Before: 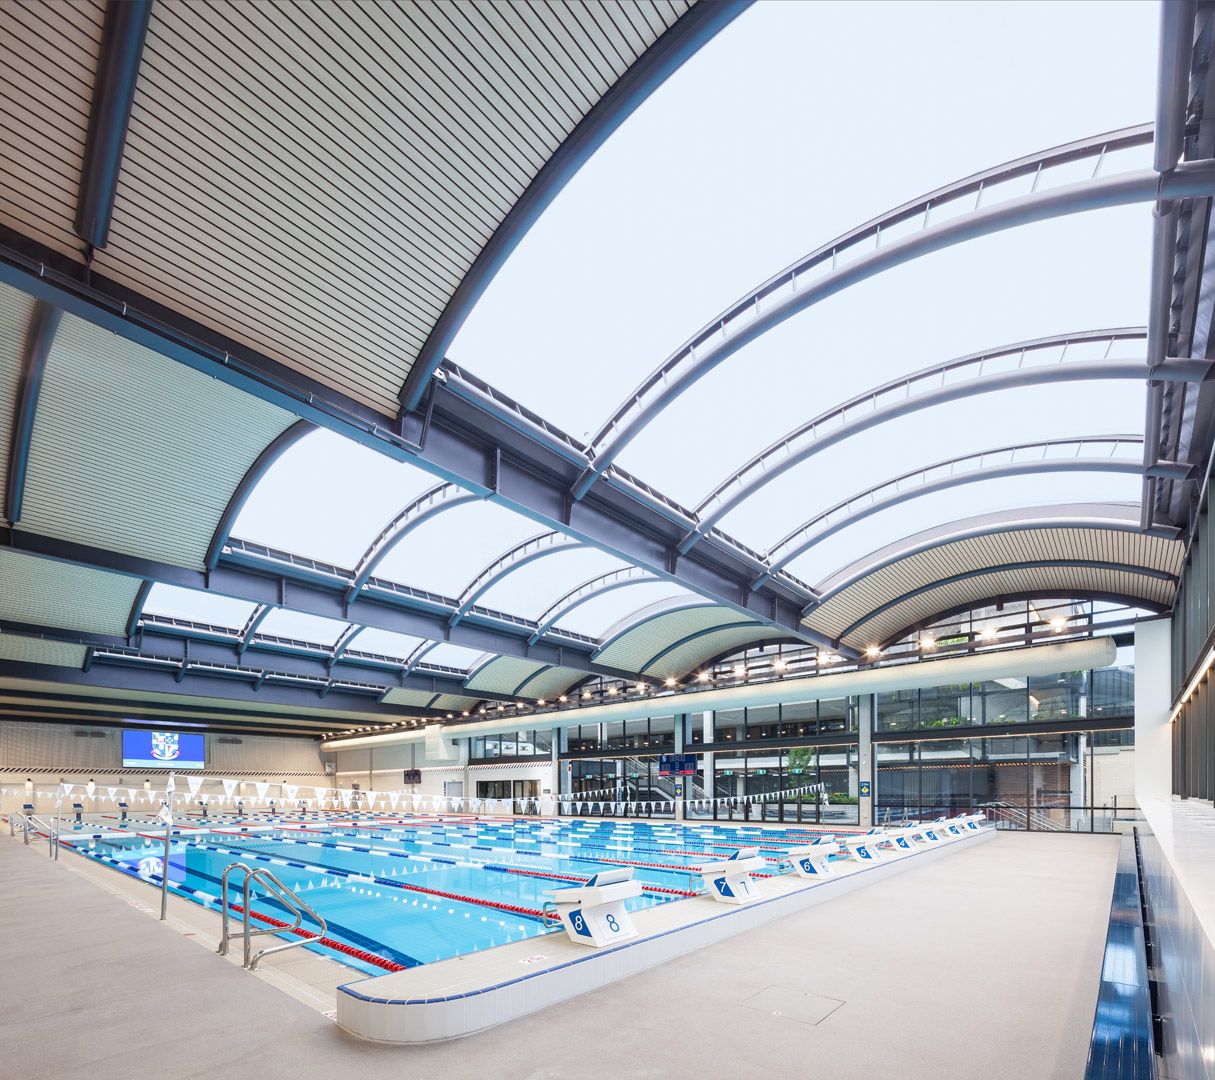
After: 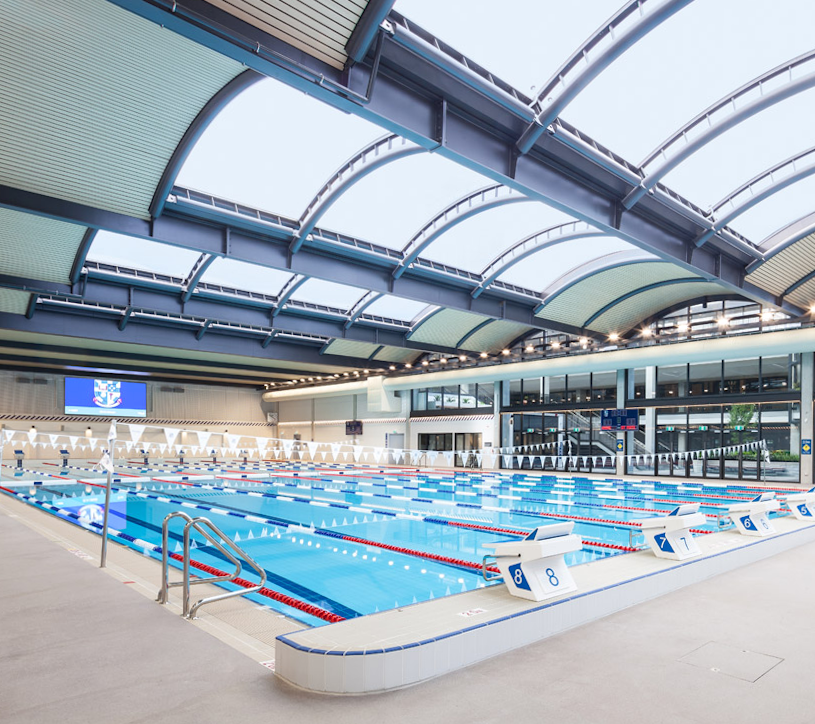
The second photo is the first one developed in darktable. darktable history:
tone equalizer: on, module defaults
crop and rotate: angle -0.82°, left 3.85%, top 31.828%, right 27.992%
